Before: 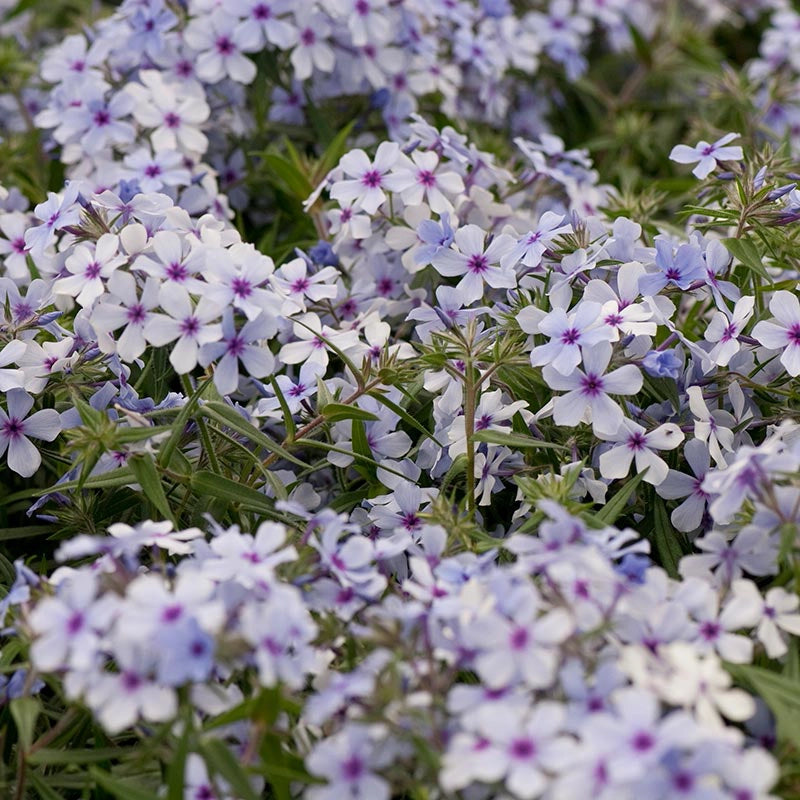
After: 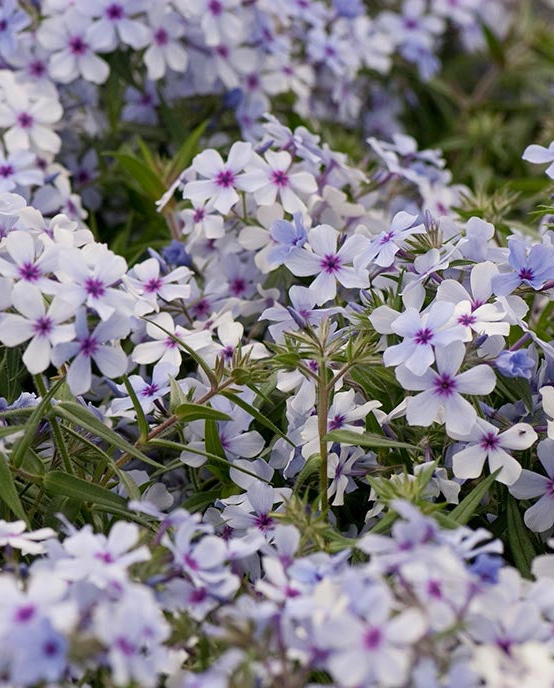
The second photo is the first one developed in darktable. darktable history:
crop: left 18.456%, right 12.277%, bottom 13.99%
